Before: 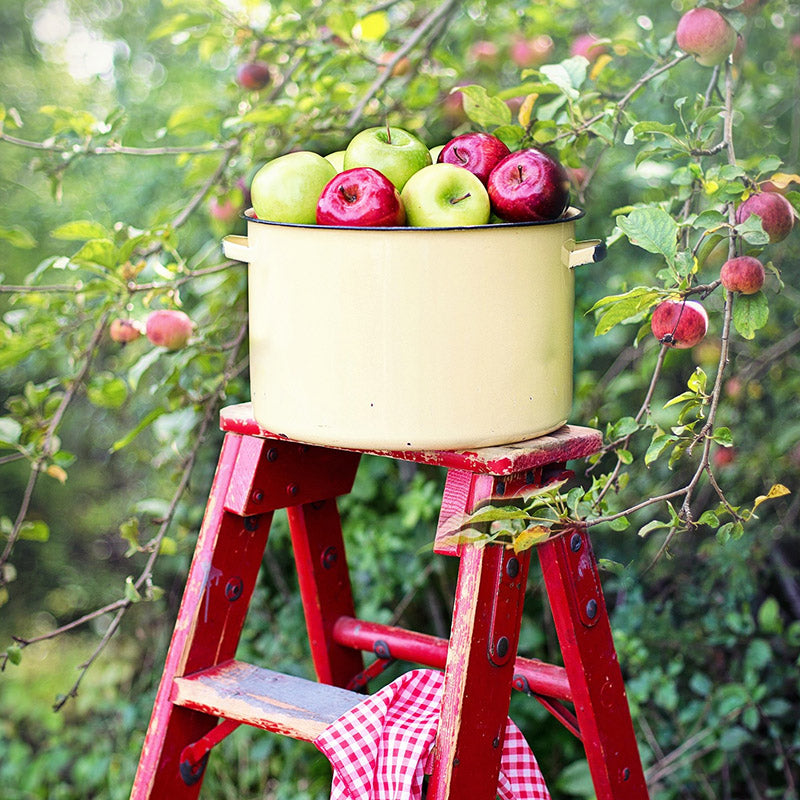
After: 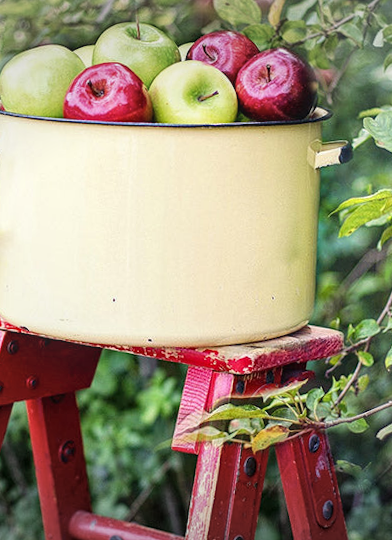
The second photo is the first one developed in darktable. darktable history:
vignetting: fall-off radius 100%, width/height ratio 1.337
crop: left 32.075%, top 10.976%, right 18.355%, bottom 17.596%
local contrast: detail 117%
rotate and perspective: rotation 1.57°, crop left 0.018, crop right 0.982, crop top 0.039, crop bottom 0.961
